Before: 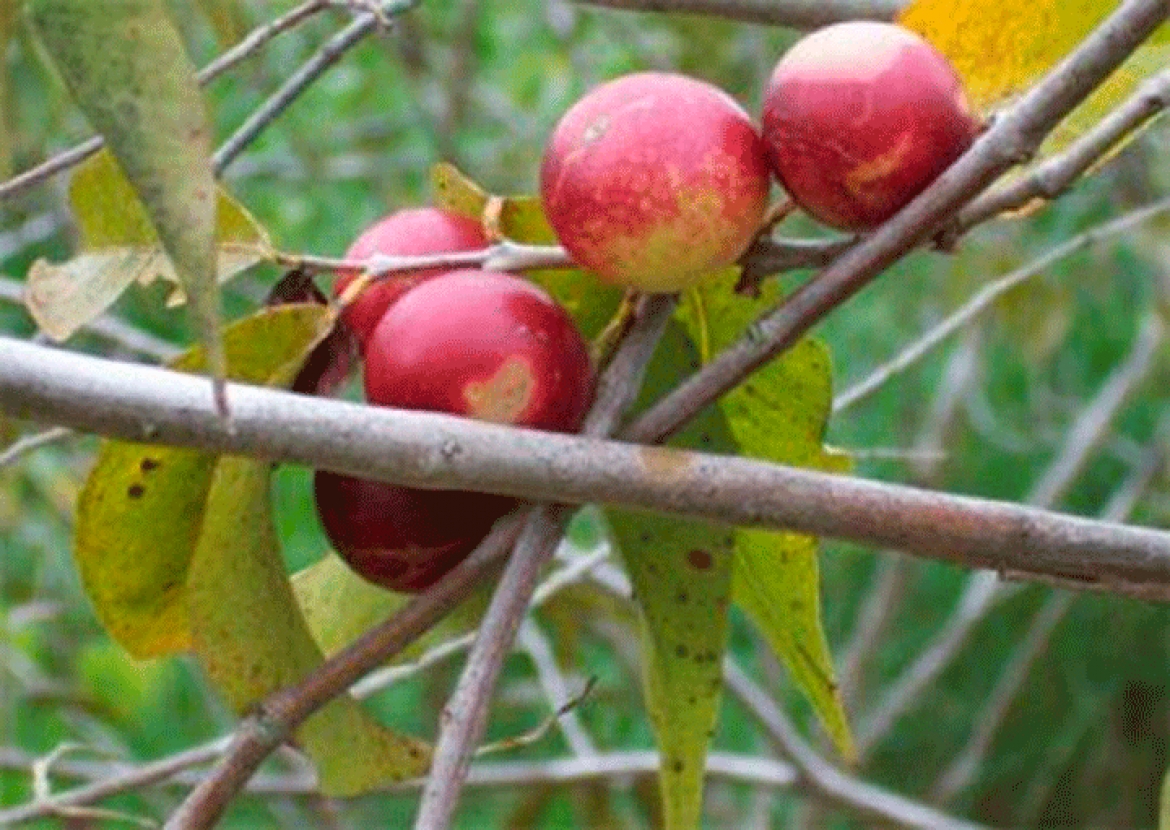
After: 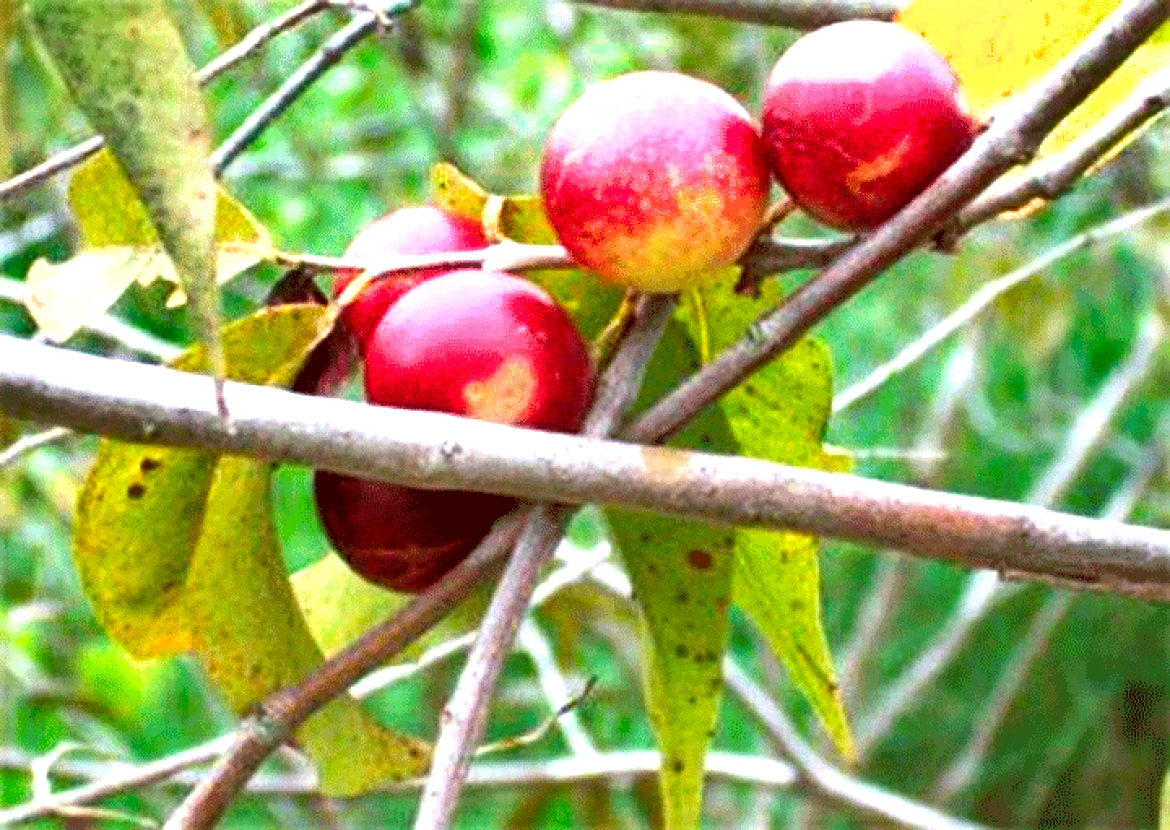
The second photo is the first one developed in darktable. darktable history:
shadows and highlights: shadows 24.82, highlights -44.46, soften with gaussian
exposure: black level correction 0.06, exposure 0.62 EV
